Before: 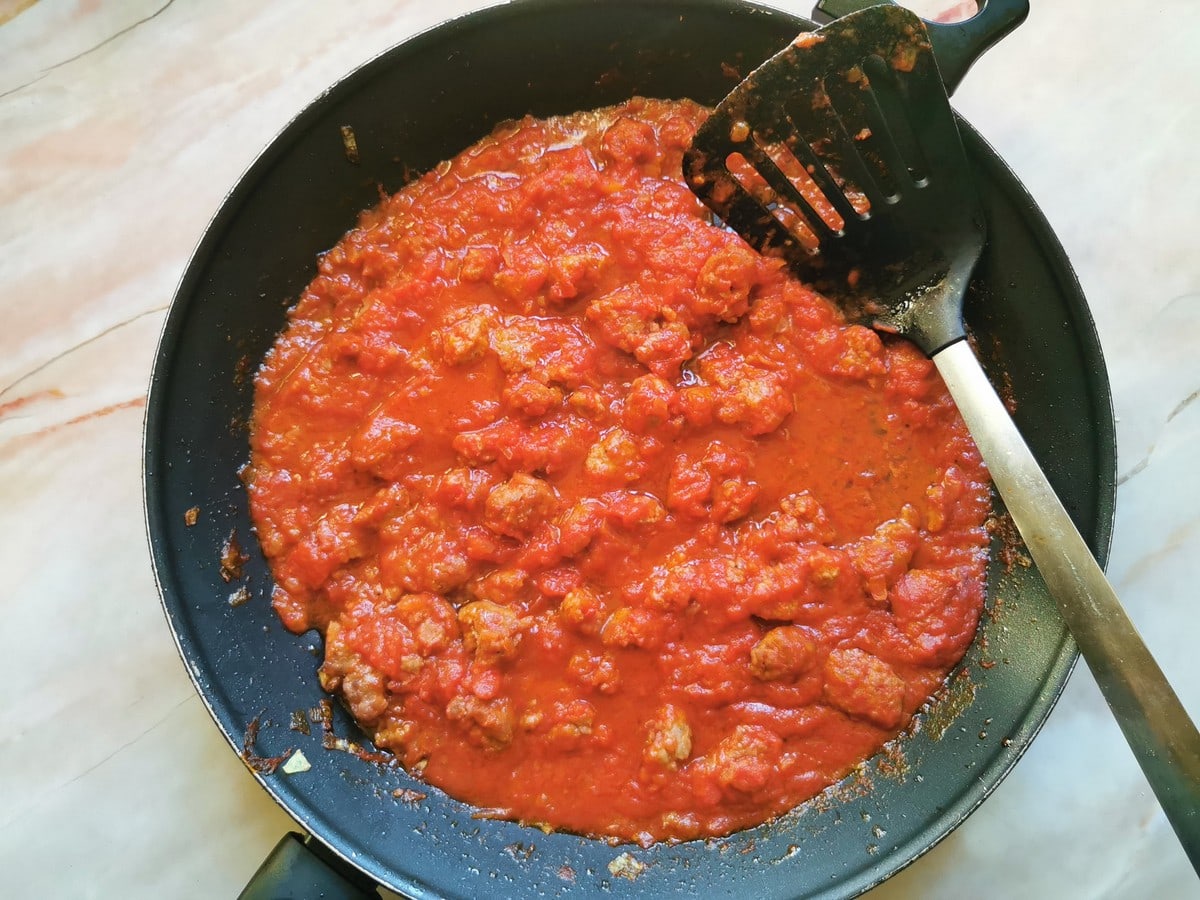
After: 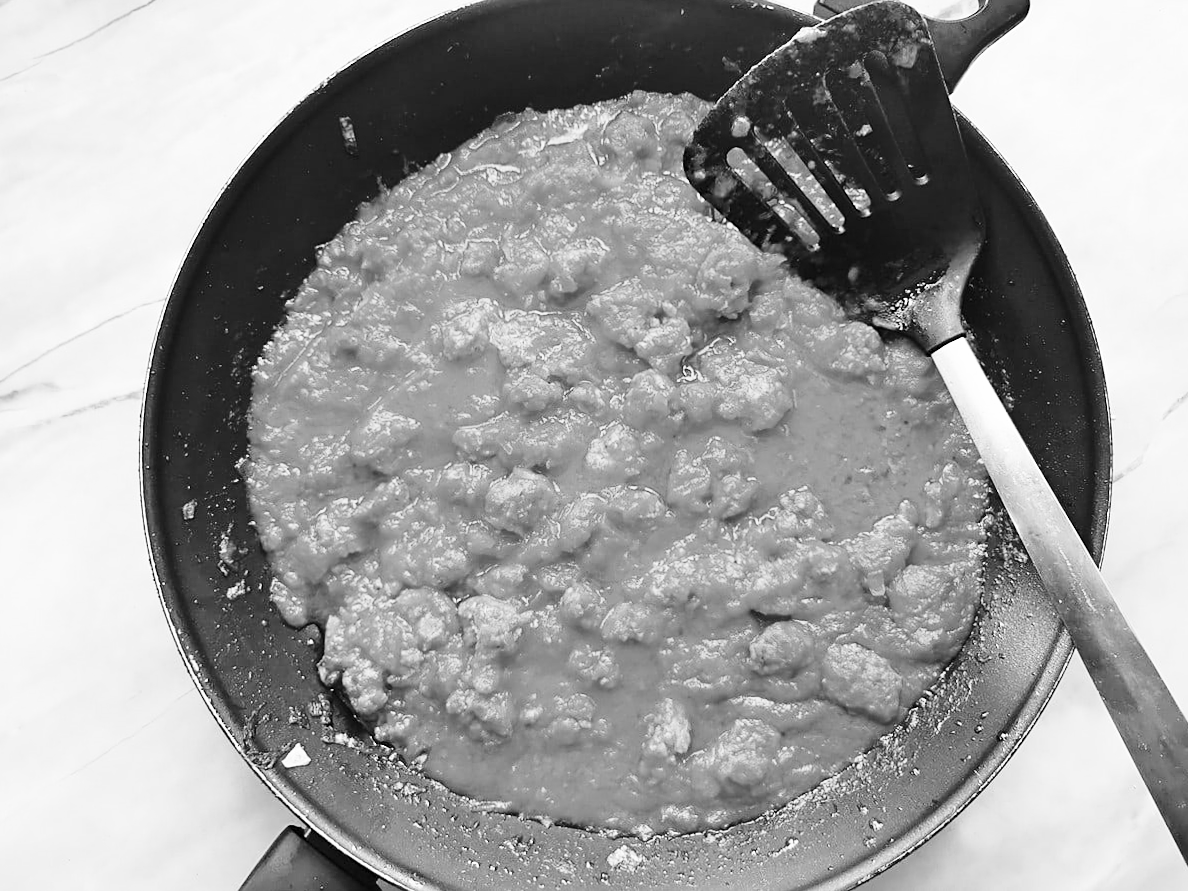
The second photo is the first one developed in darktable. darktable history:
velvia: on, module defaults
sharpen: on, module defaults
base curve: curves: ch0 [(0, 0) (0.028, 0.03) (0.121, 0.232) (0.46, 0.748) (0.859, 0.968) (1, 1)], preserve colors none
monochrome: on, module defaults
rotate and perspective: rotation 0.174°, lens shift (vertical) 0.013, lens shift (horizontal) 0.019, shear 0.001, automatic cropping original format, crop left 0.007, crop right 0.991, crop top 0.016, crop bottom 0.997
